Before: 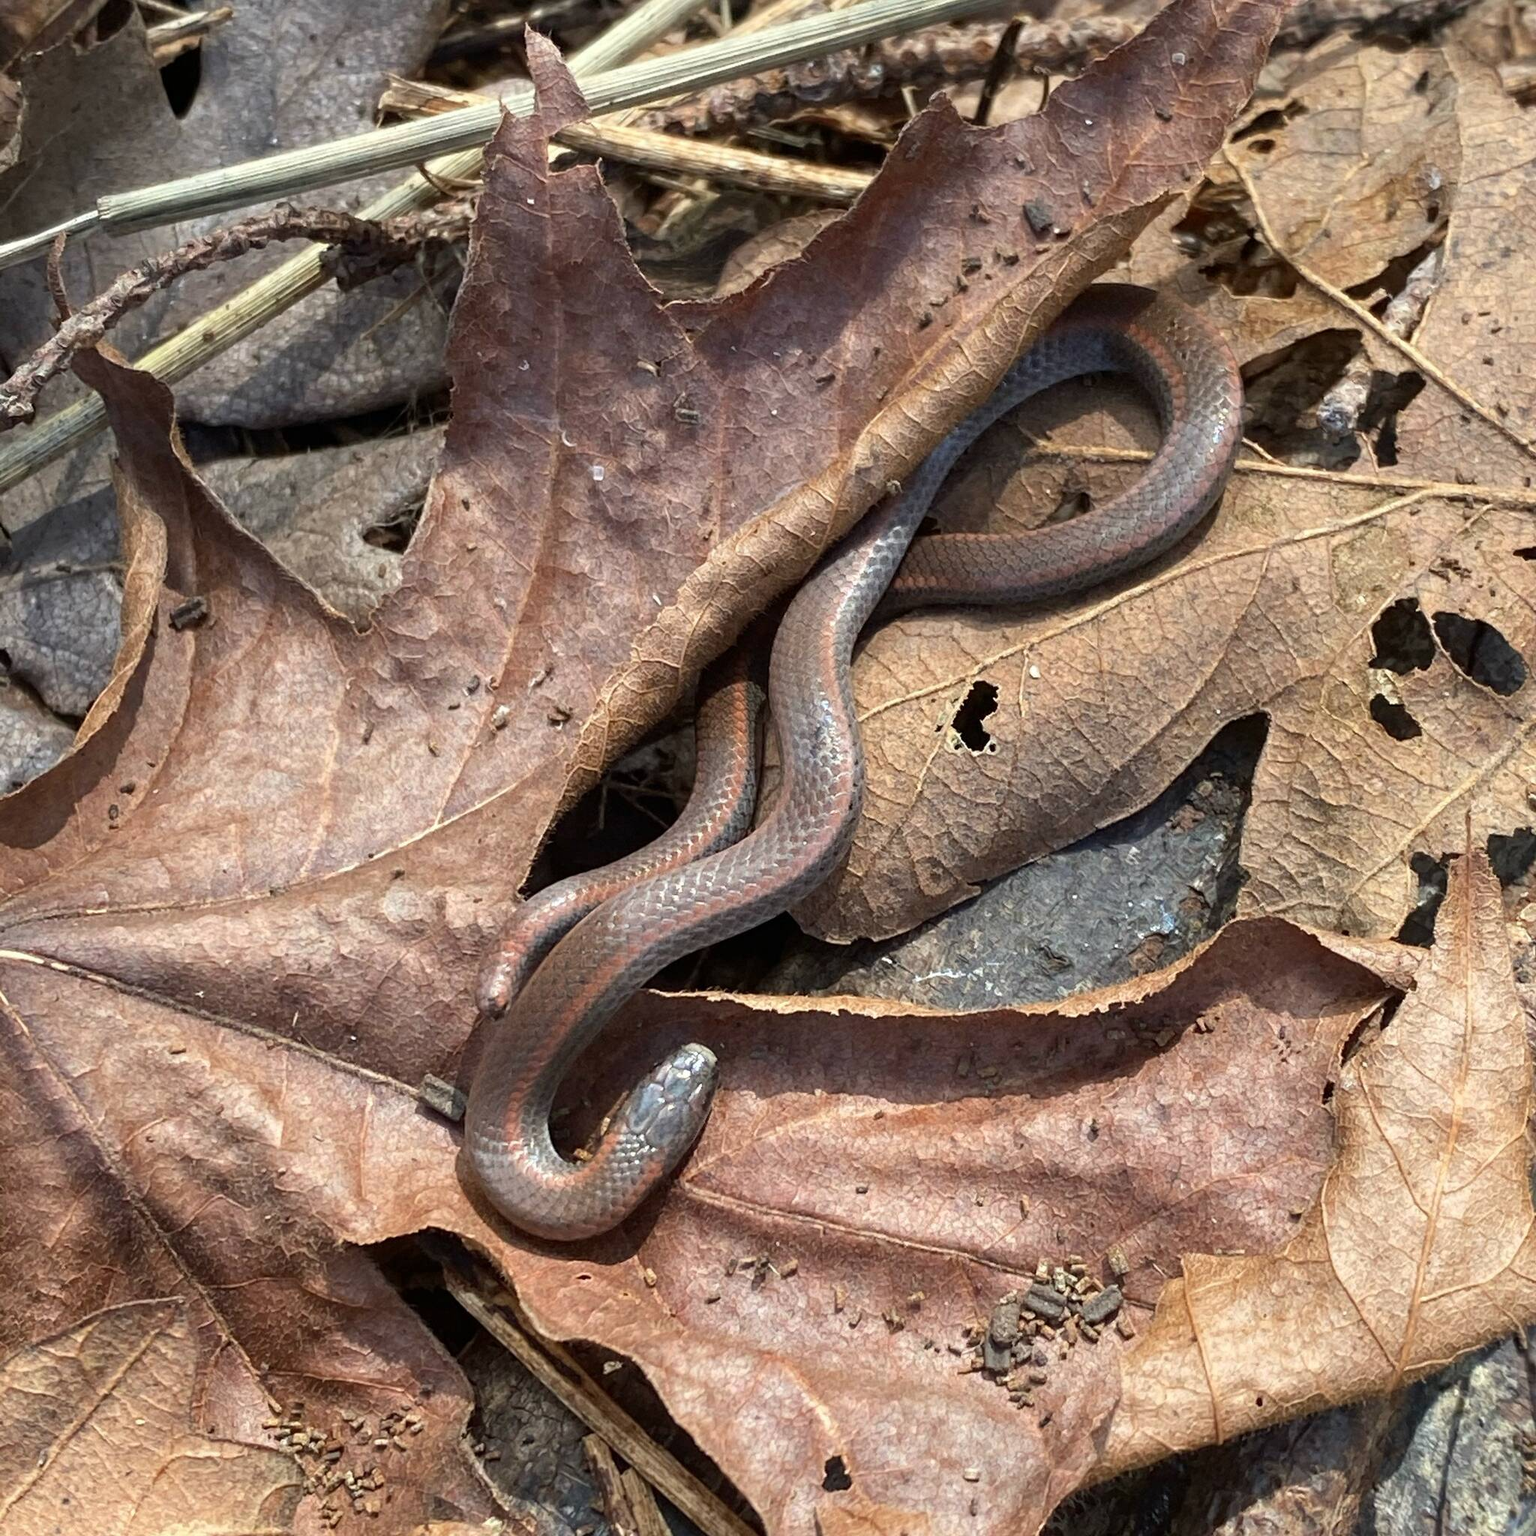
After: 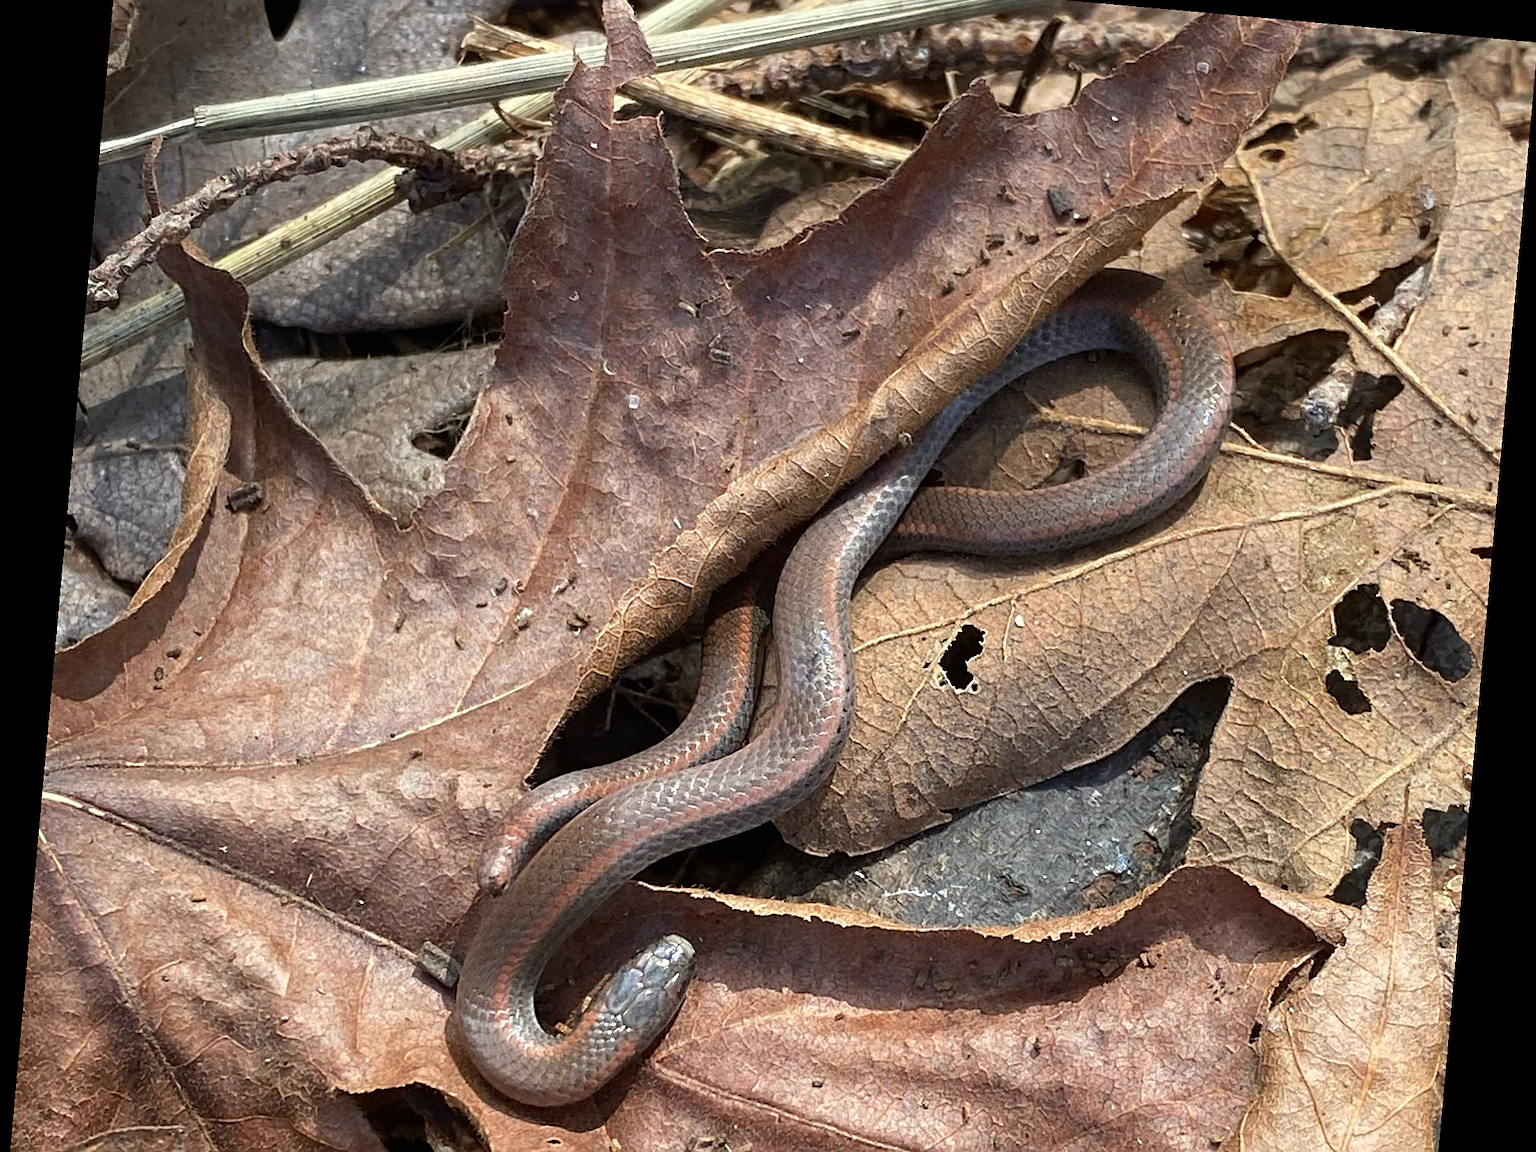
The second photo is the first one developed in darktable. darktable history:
sharpen: on, module defaults
crop: left 0.387%, top 5.469%, bottom 19.809%
rotate and perspective: rotation 5.12°, automatic cropping off
